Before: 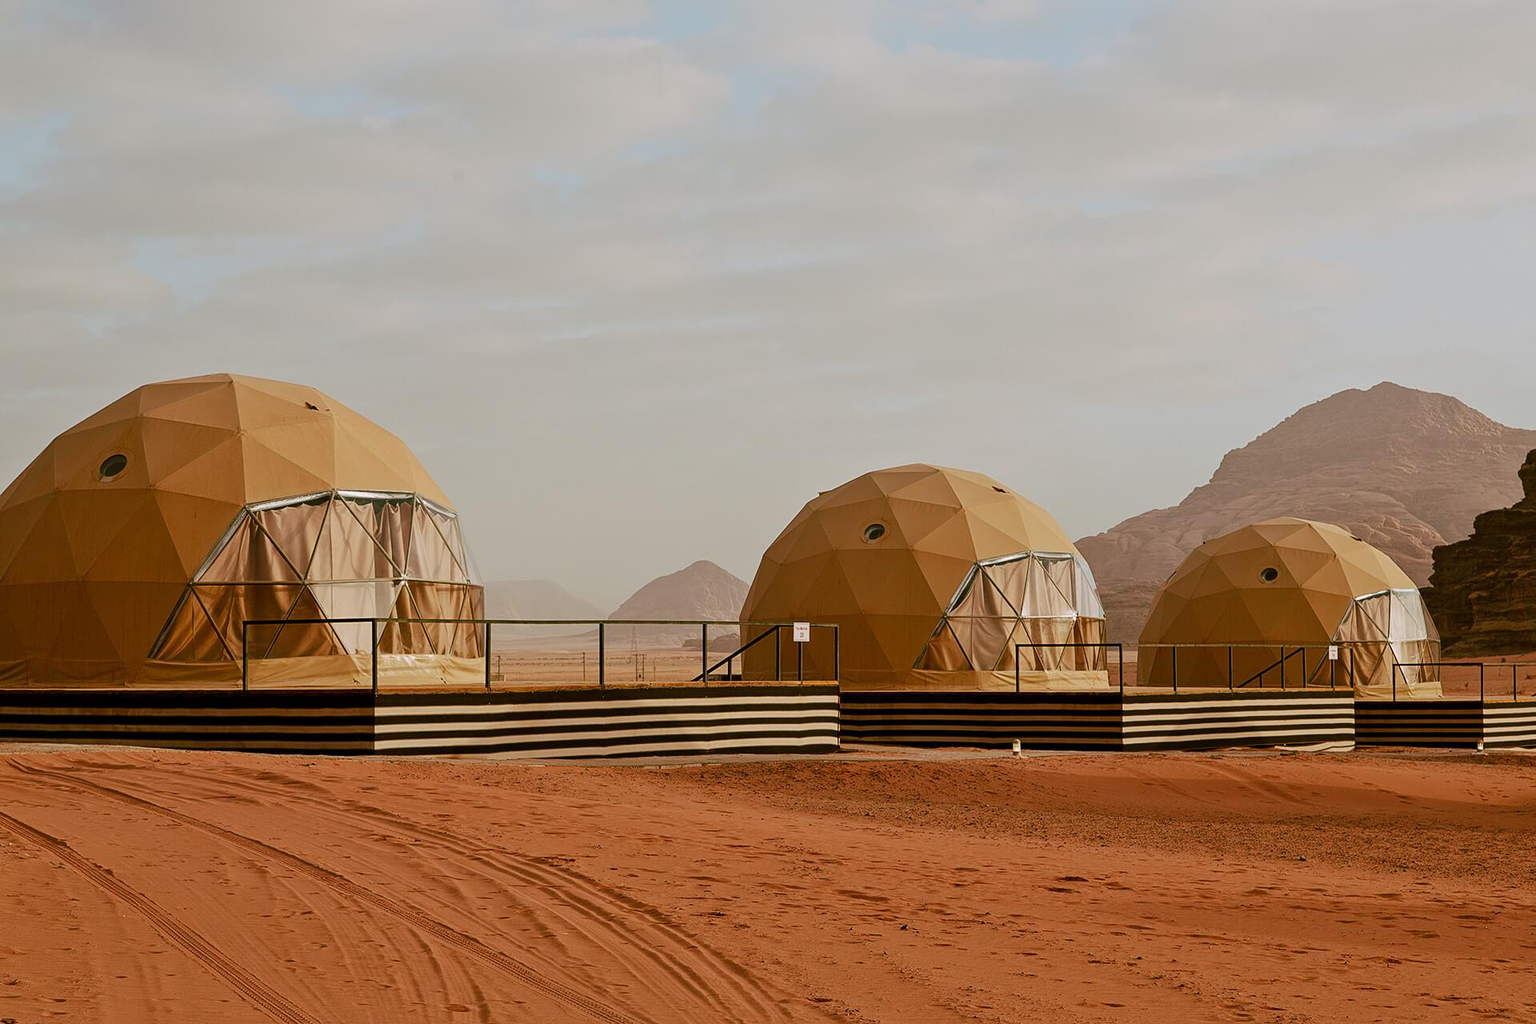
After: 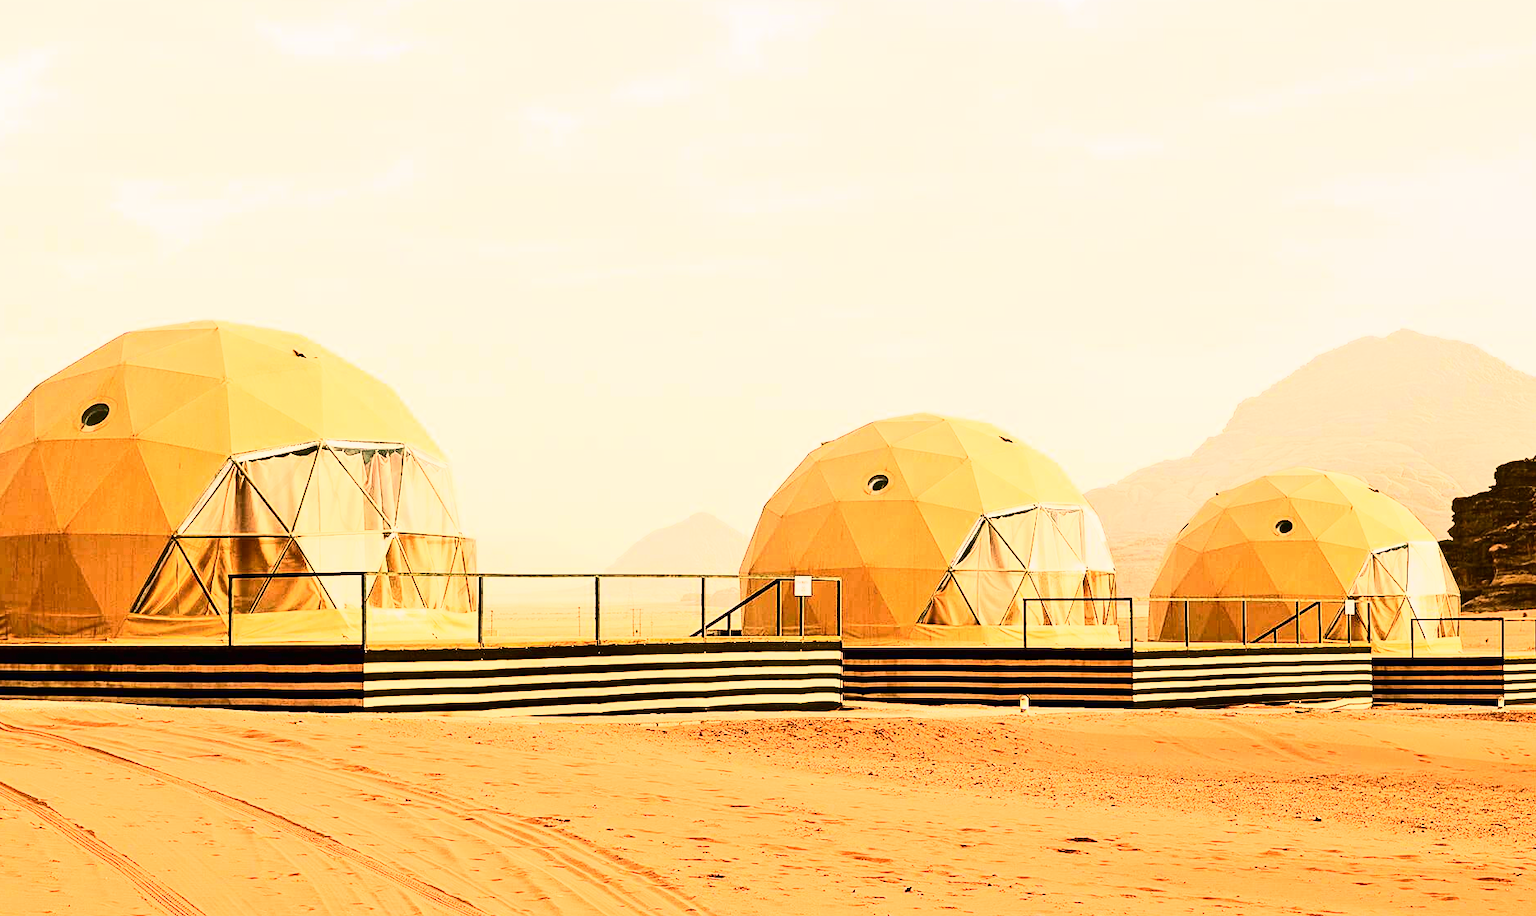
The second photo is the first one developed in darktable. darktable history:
exposure: black level correction 0, exposure 1.009 EV, compensate exposure bias true, compensate highlight preservation false
crop: left 1.391%, top 6.159%, right 1.348%, bottom 6.766%
color correction: highlights a* 11.2, highlights b* 11.77
contrast brightness saturation: contrast 0.377, brightness 0.096
base curve: curves: ch0 [(0, 0.003) (0.001, 0.002) (0.006, 0.004) (0.02, 0.022) (0.048, 0.086) (0.094, 0.234) (0.162, 0.431) (0.258, 0.629) (0.385, 0.8) (0.548, 0.918) (0.751, 0.988) (1, 1)]
